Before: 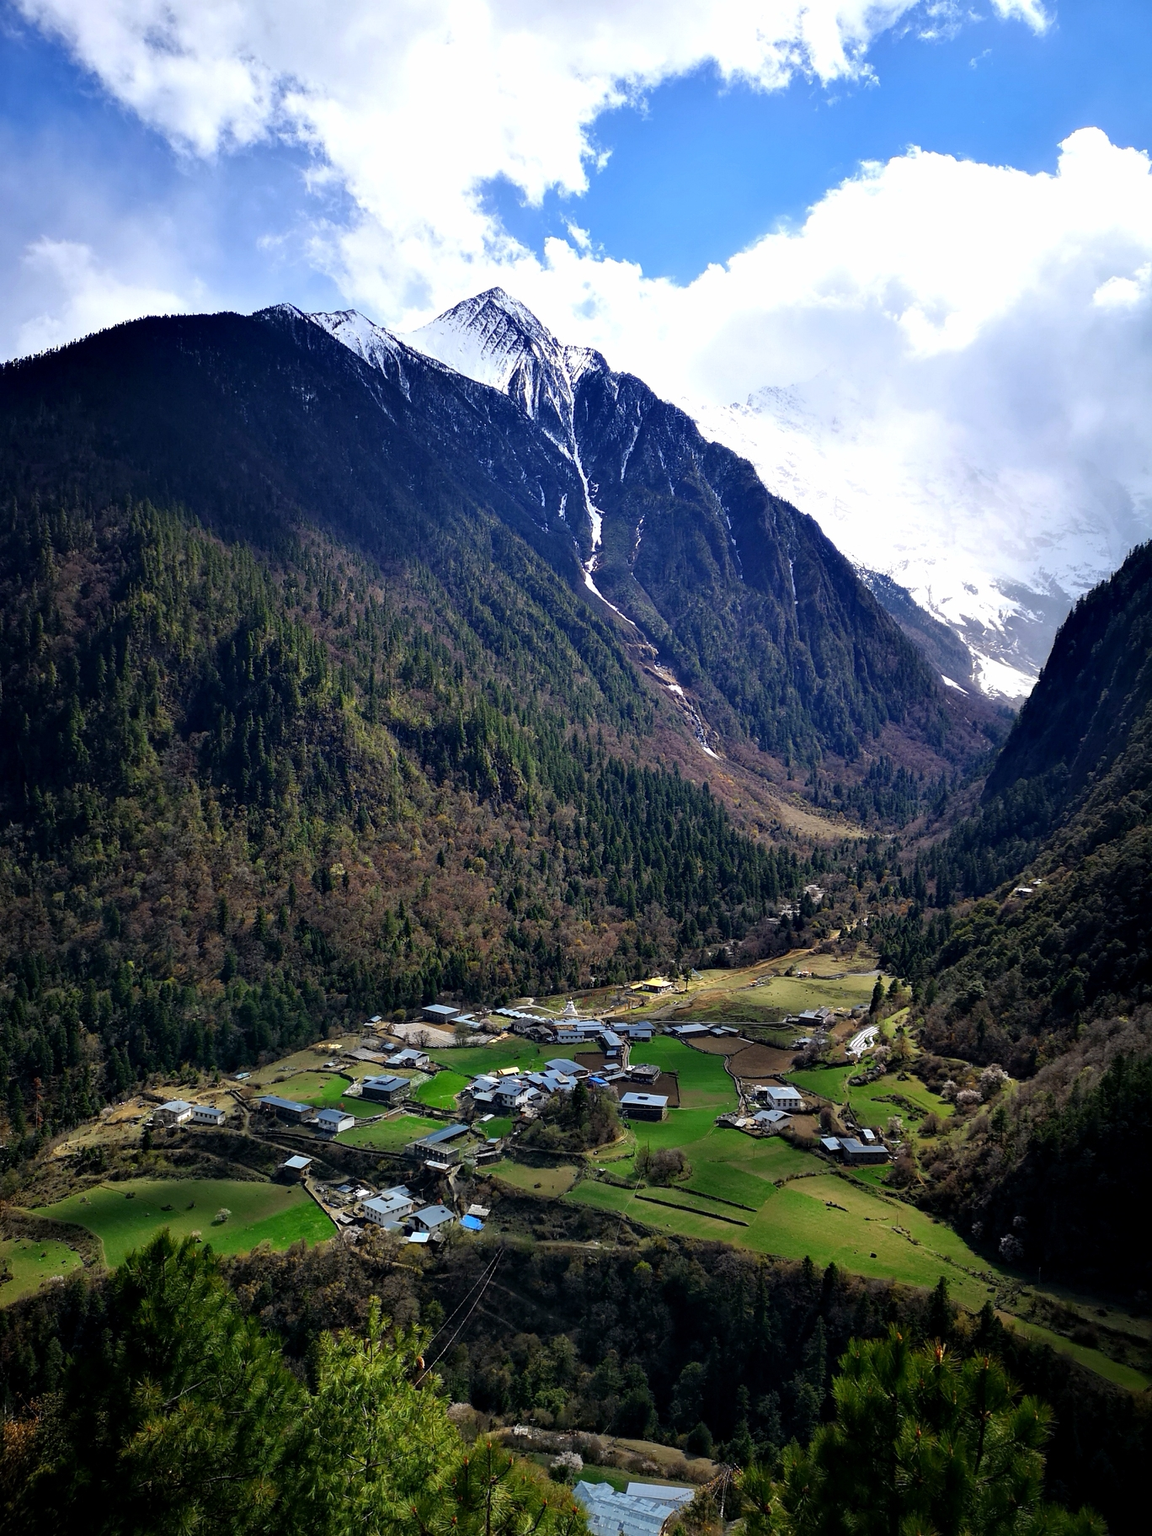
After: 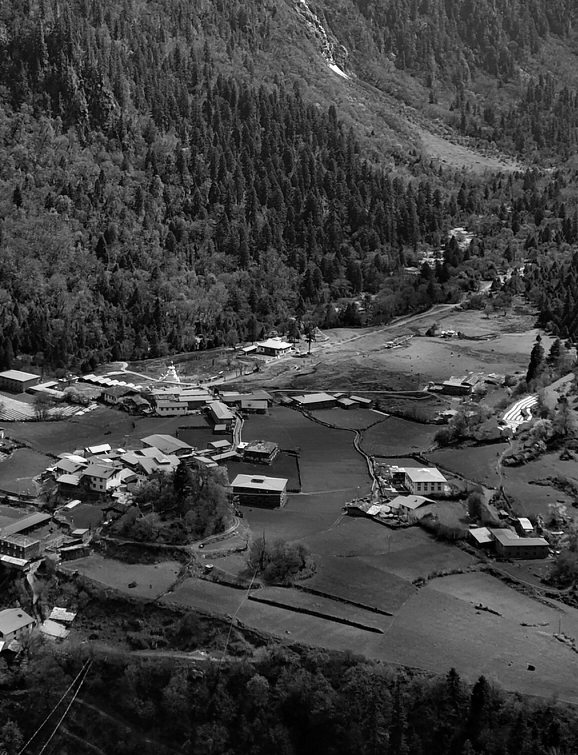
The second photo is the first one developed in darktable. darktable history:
color calibration: output gray [0.22, 0.42, 0.37, 0], illuminant same as pipeline (D50), adaptation none (bypass), x 0.334, y 0.333, temperature 5015.59 K
crop: left 37.049%, top 45.121%, right 20.696%, bottom 13.468%
